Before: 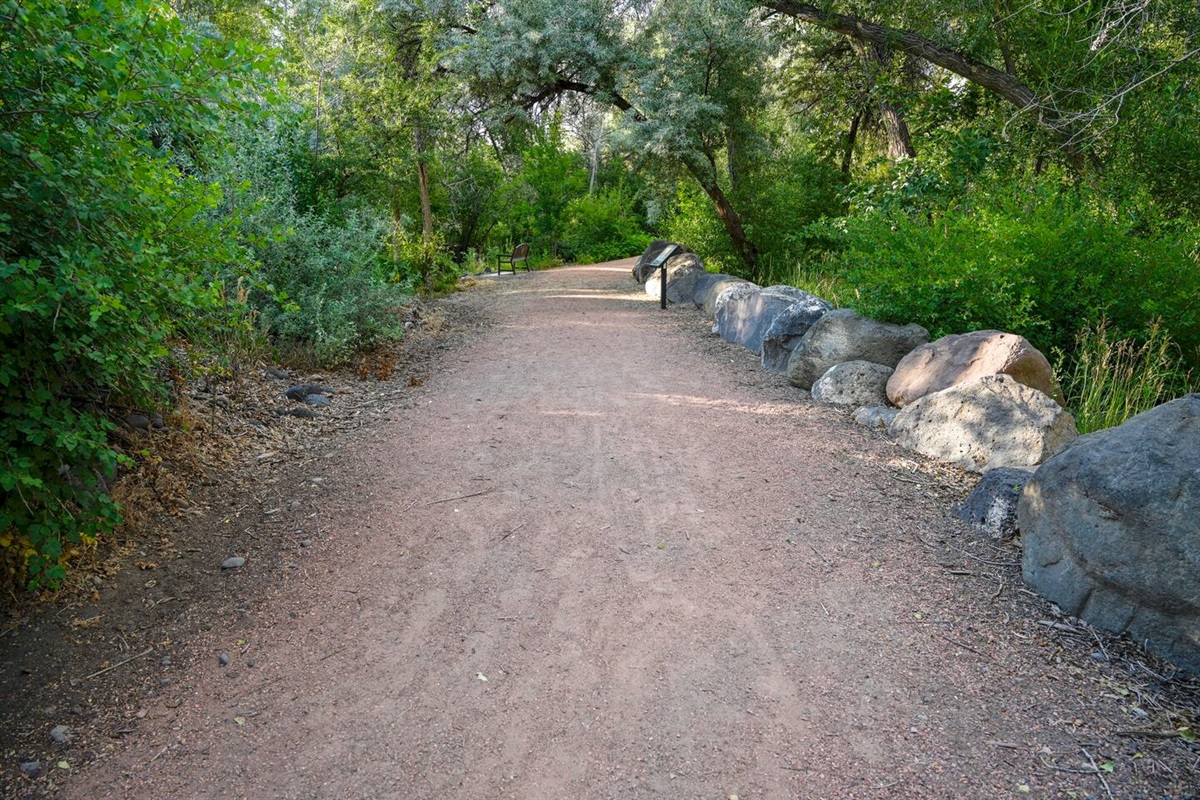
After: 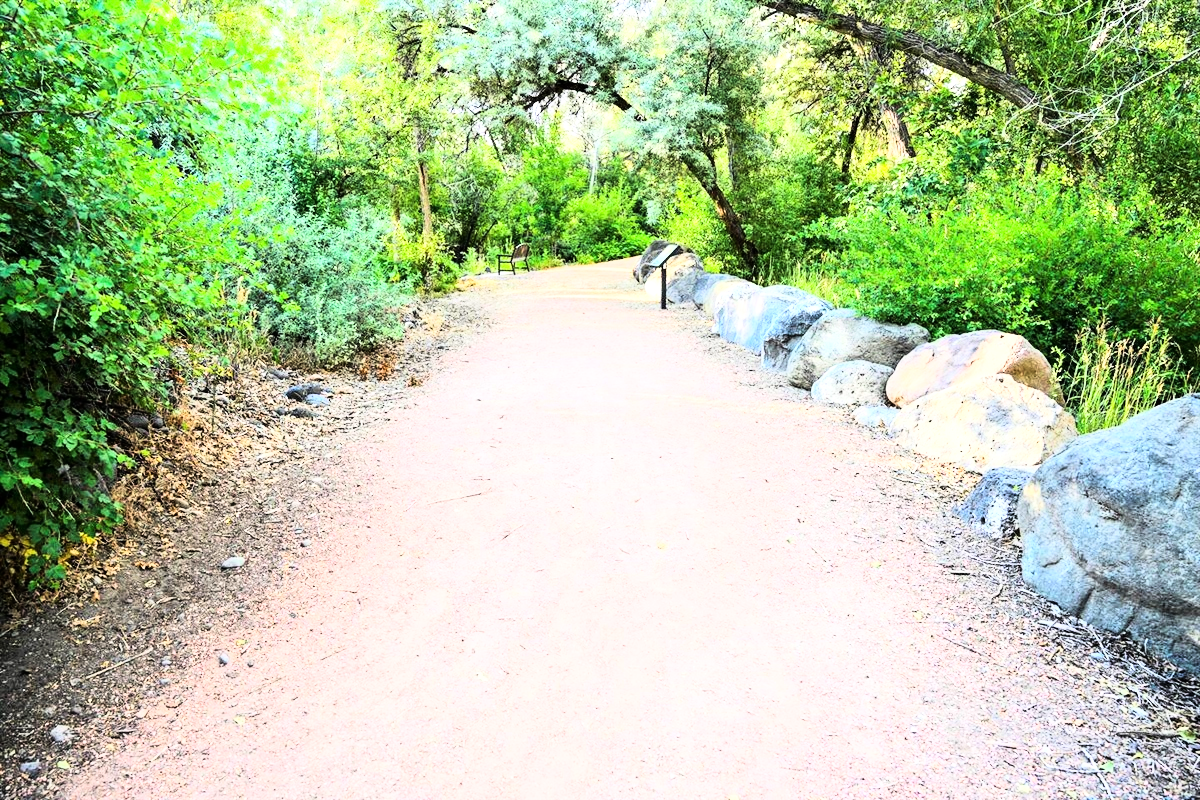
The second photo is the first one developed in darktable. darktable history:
rgb curve: curves: ch0 [(0, 0) (0.21, 0.15) (0.24, 0.21) (0.5, 0.75) (0.75, 0.96) (0.89, 0.99) (1, 1)]; ch1 [(0, 0.02) (0.21, 0.13) (0.25, 0.2) (0.5, 0.67) (0.75, 0.9) (0.89, 0.97) (1, 1)]; ch2 [(0, 0.02) (0.21, 0.13) (0.25, 0.2) (0.5, 0.67) (0.75, 0.9) (0.89, 0.97) (1, 1)], compensate middle gray true
exposure: black level correction 0, exposure 1.1 EV, compensate highlight preservation false
